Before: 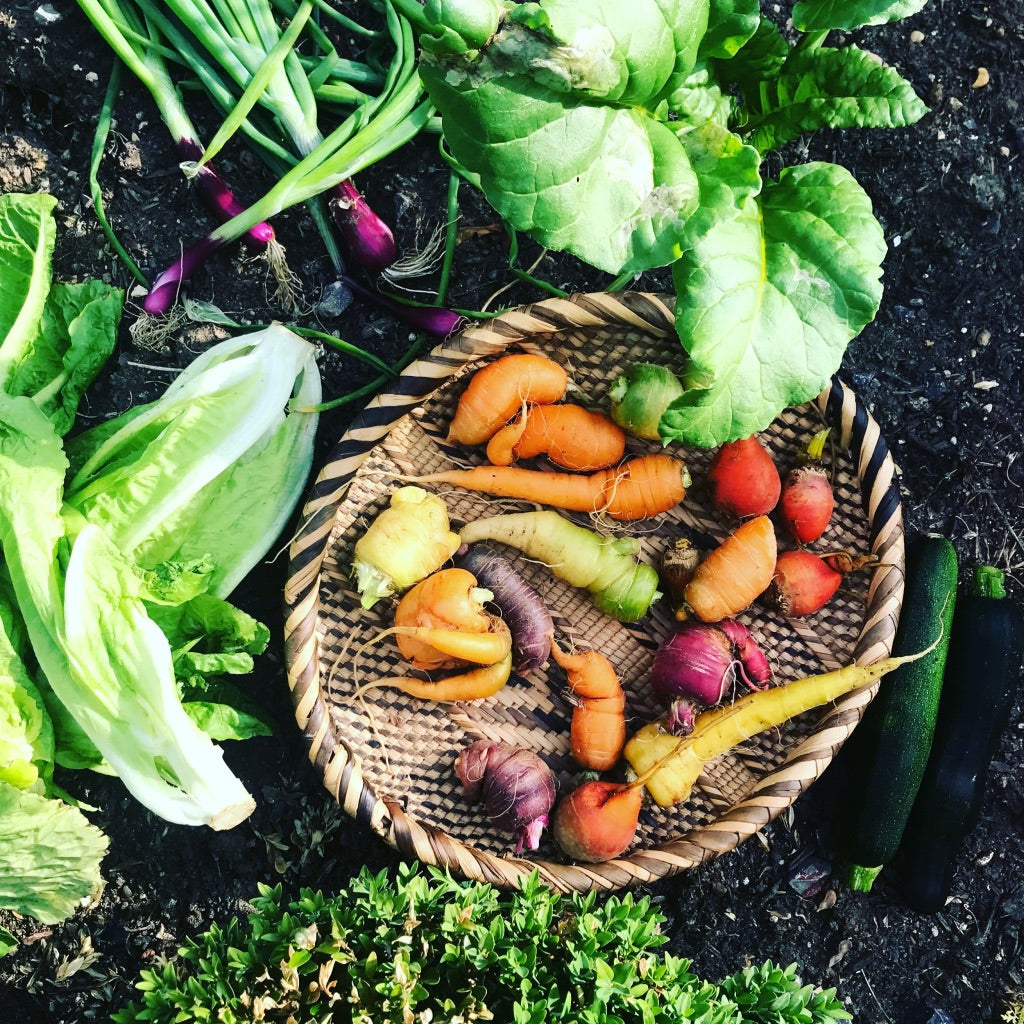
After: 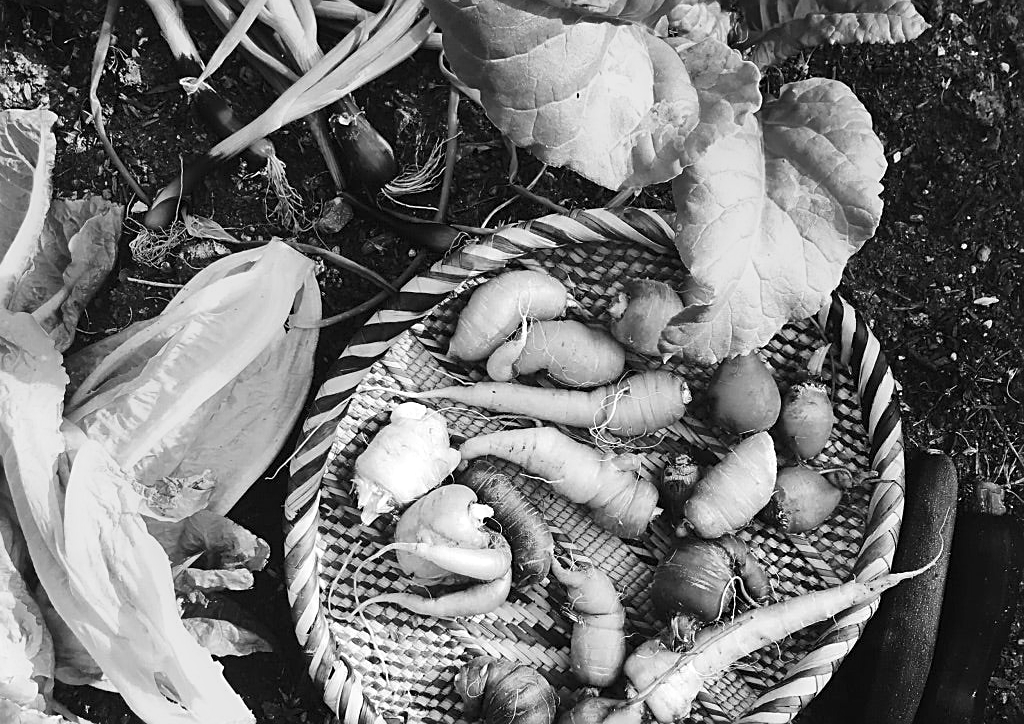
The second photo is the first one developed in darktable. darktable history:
crop and rotate: top 8.293%, bottom 20.996%
sharpen: on, module defaults
exposure: exposure 0.722 EV, compensate highlight preservation false
monochrome: a 79.32, b 81.83, size 1.1
